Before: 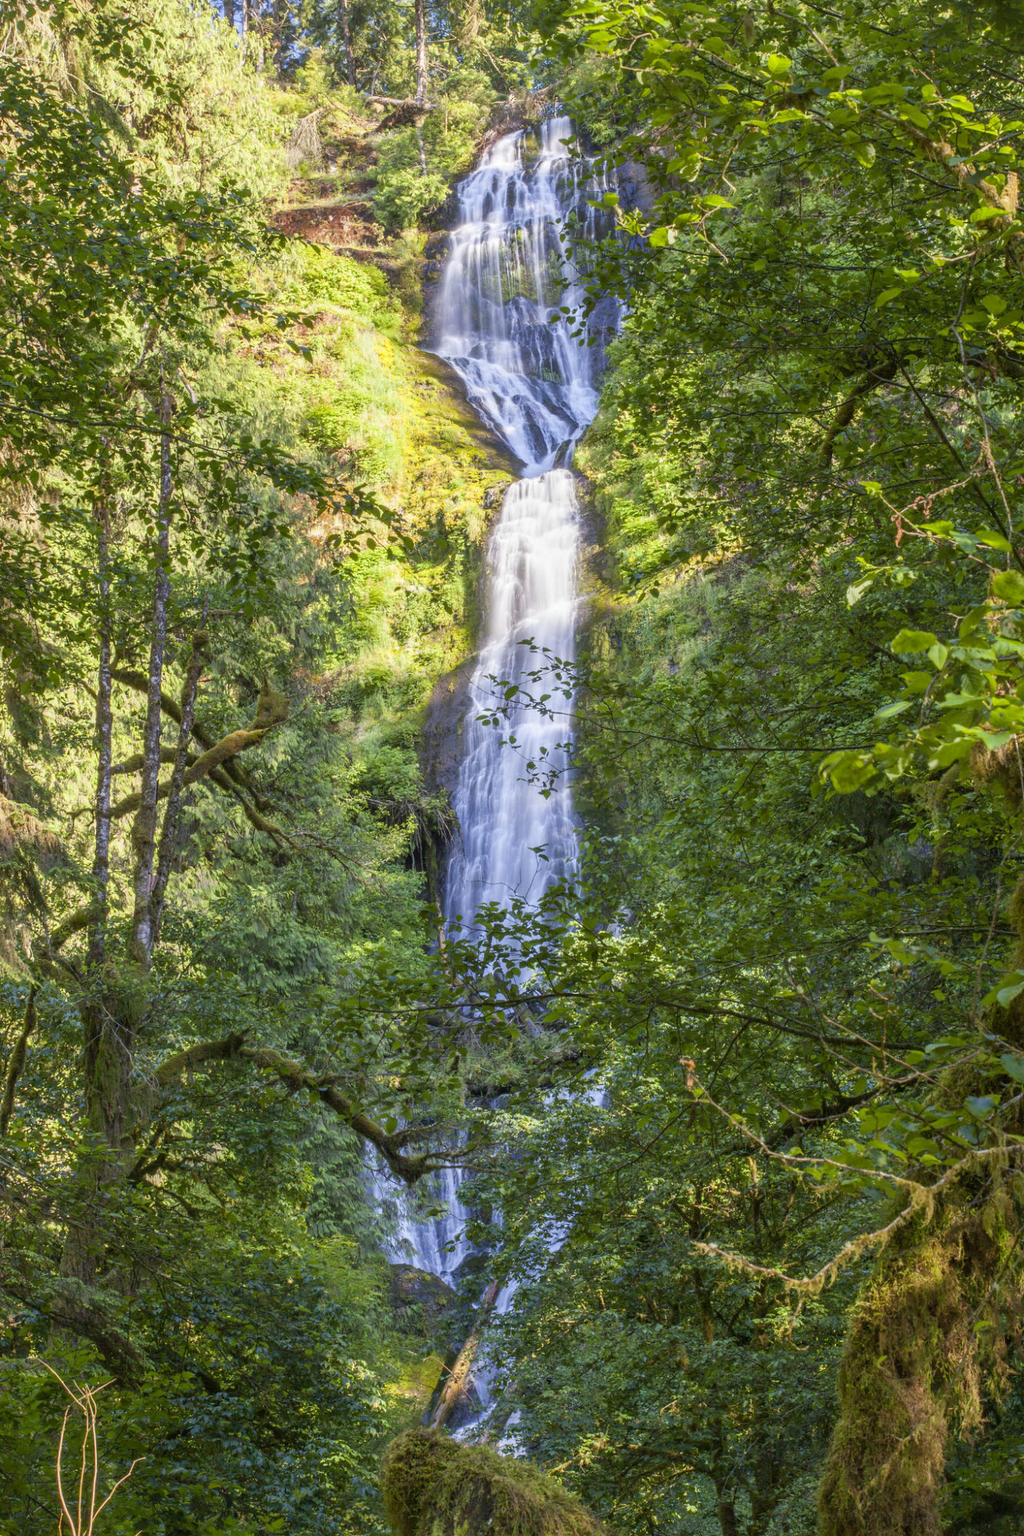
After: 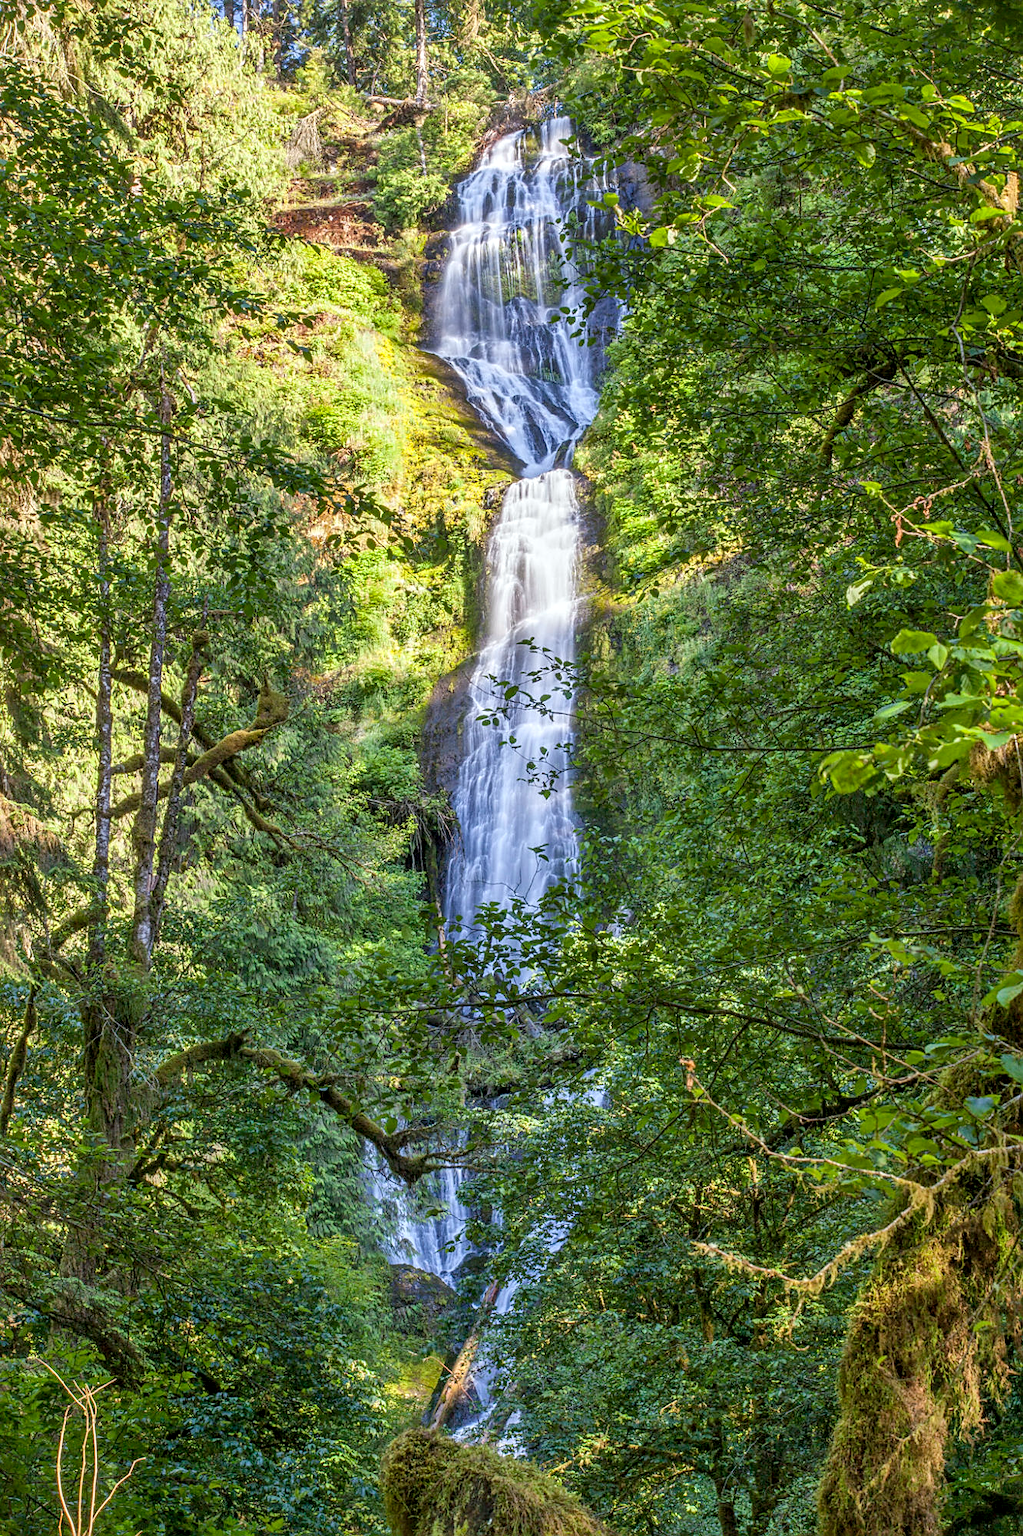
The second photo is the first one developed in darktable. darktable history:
white balance: red 0.986, blue 1.01
local contrast: on, module defaults
sharpen: on, module defaults
shadows and highlights: highlights color adjustment 0%, low approximation 0.01, soften with gaussian
